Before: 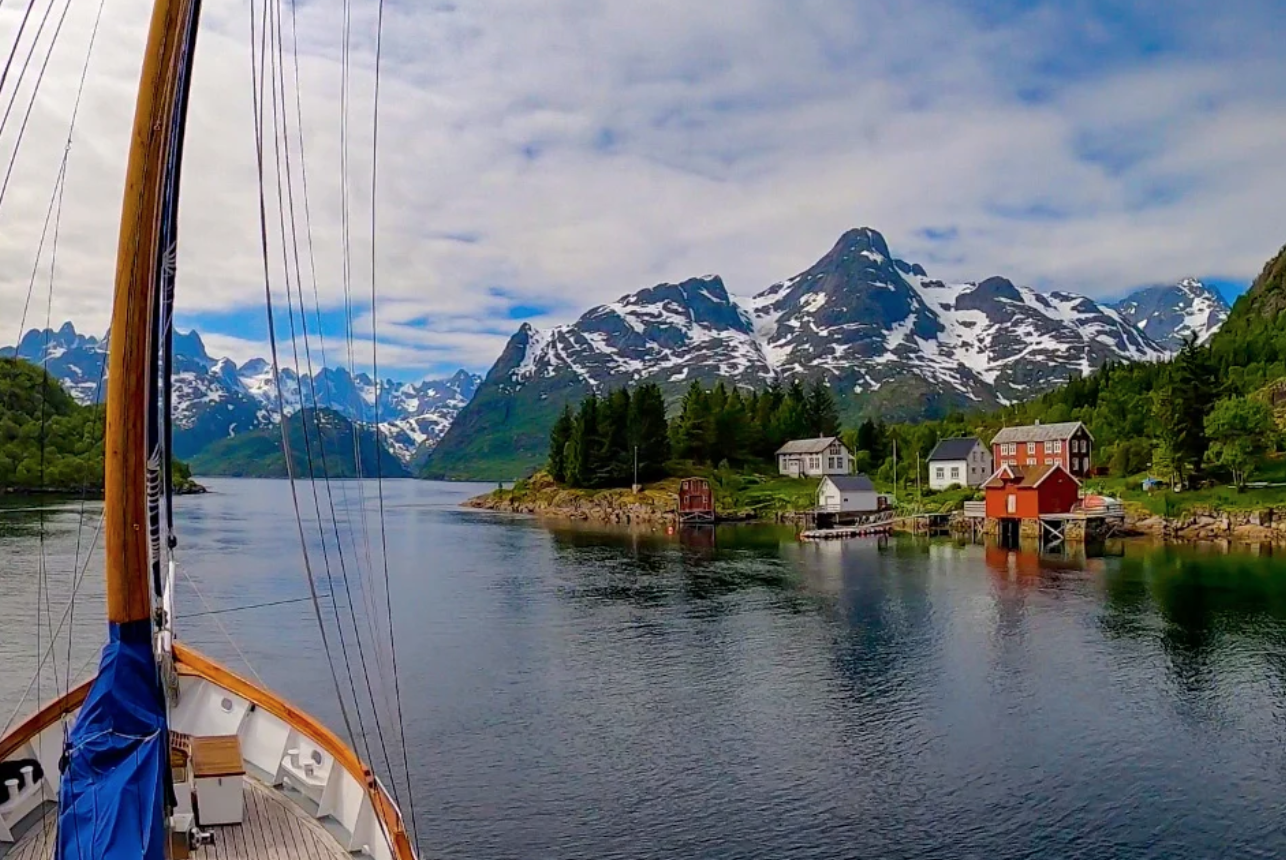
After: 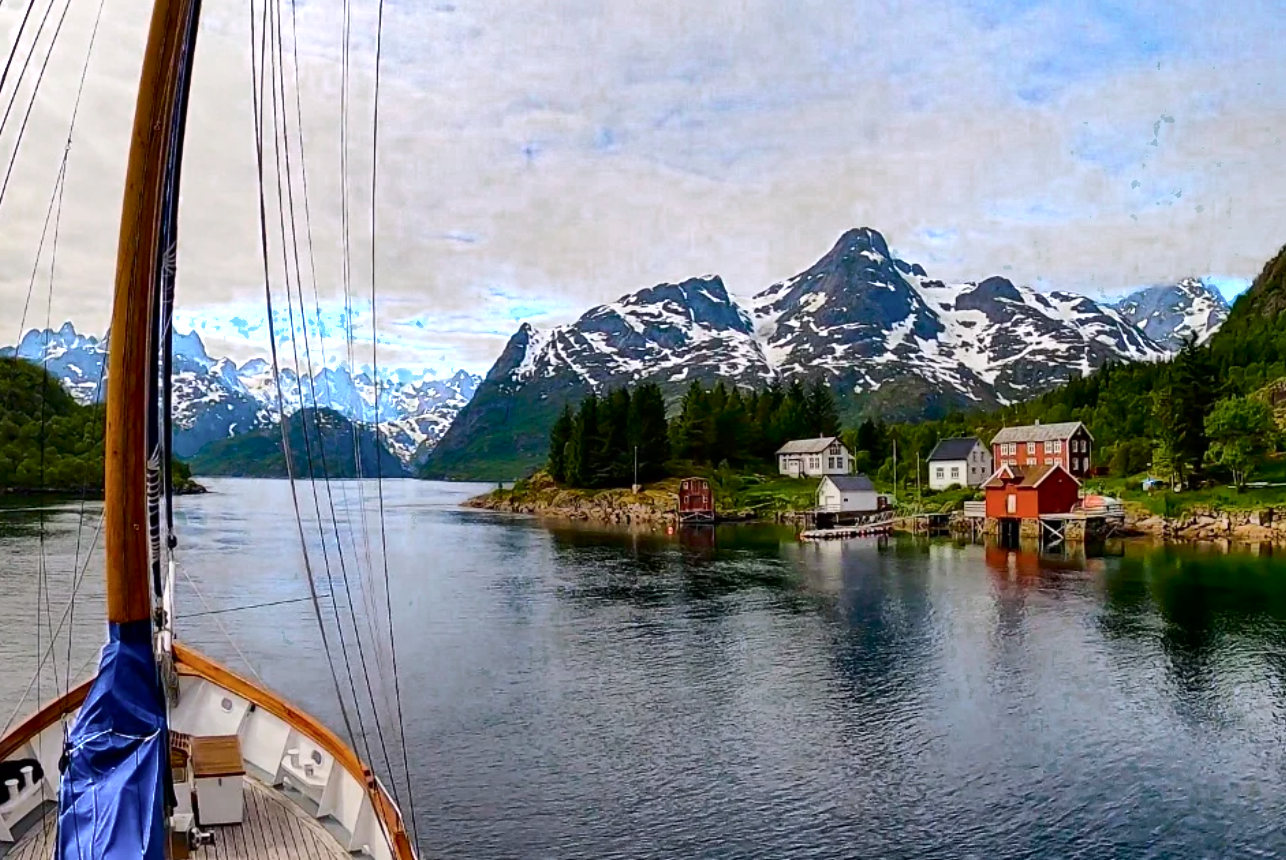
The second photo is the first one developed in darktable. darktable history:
color zones: curves: ch0 [(0.203, 0.433) (0.607, 0.517) (0.697, 0.696) (0.705, 0.897)]
contrast brightness saturation: contrast 0.22
shadows and highlights: shadows 60, soften with gaussian
